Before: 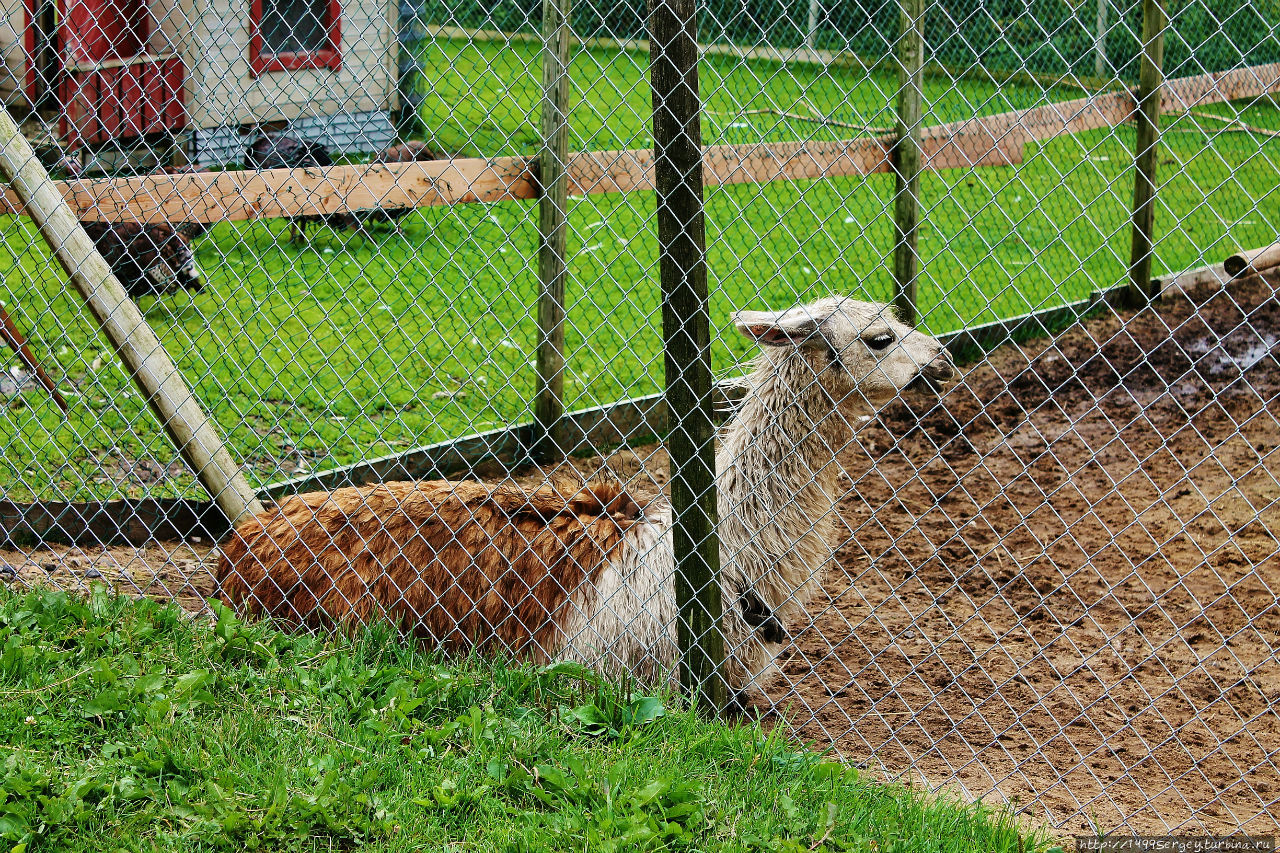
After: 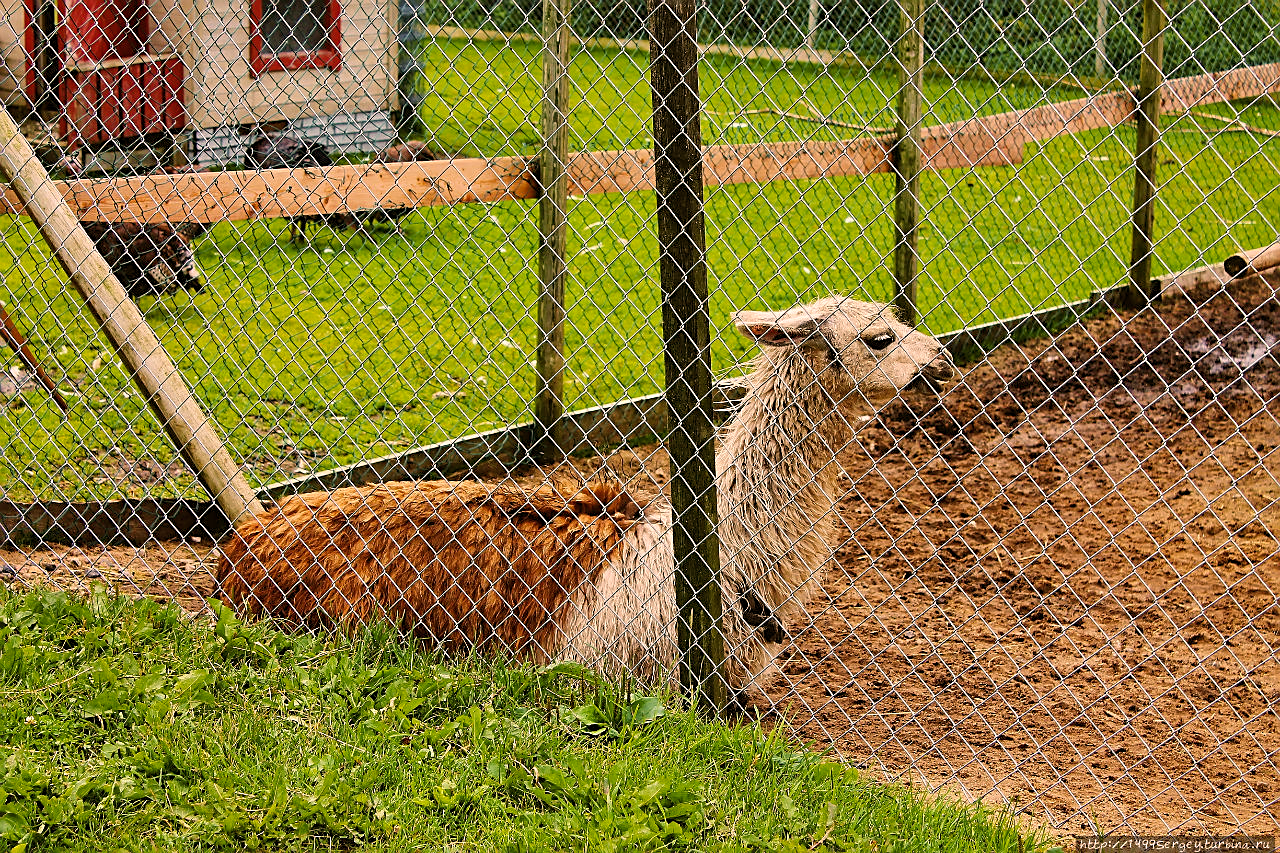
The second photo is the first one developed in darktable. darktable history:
color balance rgb: shadows lift › luminance -5%, shadows lift › chroma 1.1%, shadows lift › hue 219°, power › luminance 10%, power › chroma 2.83%, power › hue 60°, highlights gain › chroma 4.52%, highlights gain › hue 33.33°, saturation formula JzAzBz (2021)
sharpen: on, module defaults
